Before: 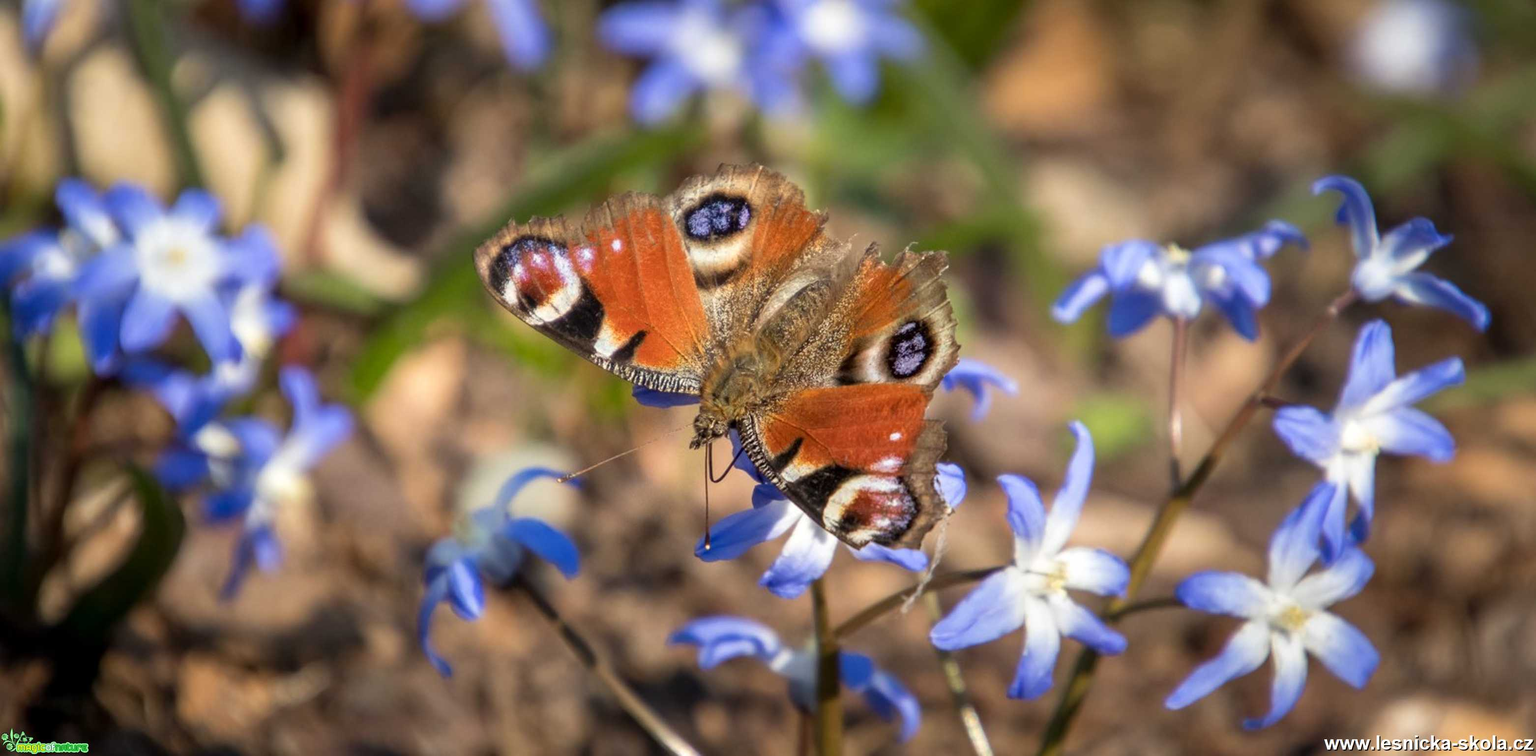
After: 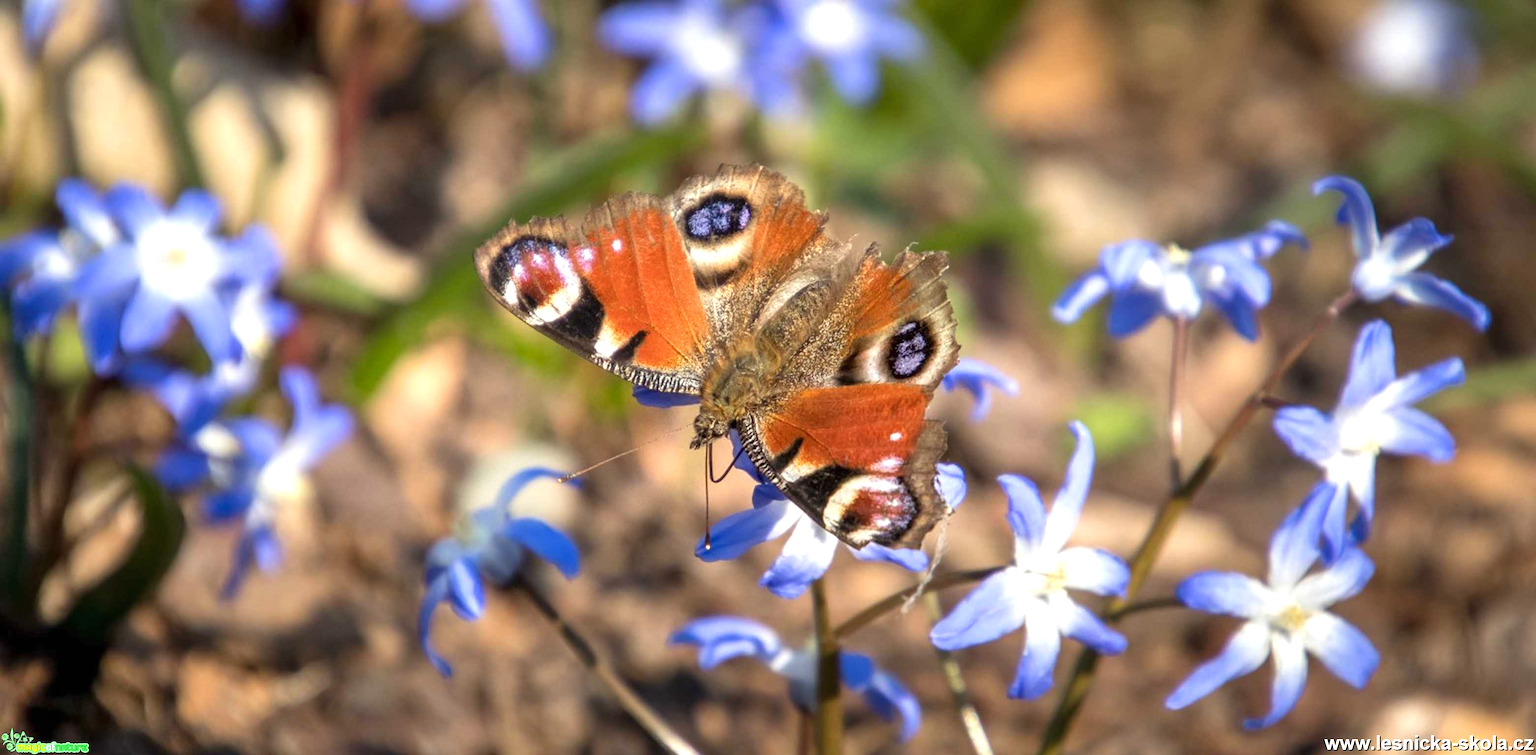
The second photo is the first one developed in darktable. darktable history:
shadows and highlights: radius 266.79, soften with gaussian
exposure: black level correction 0, exposure 0.499 EV, compensate exposure bias true, compensate highlight preservation false
